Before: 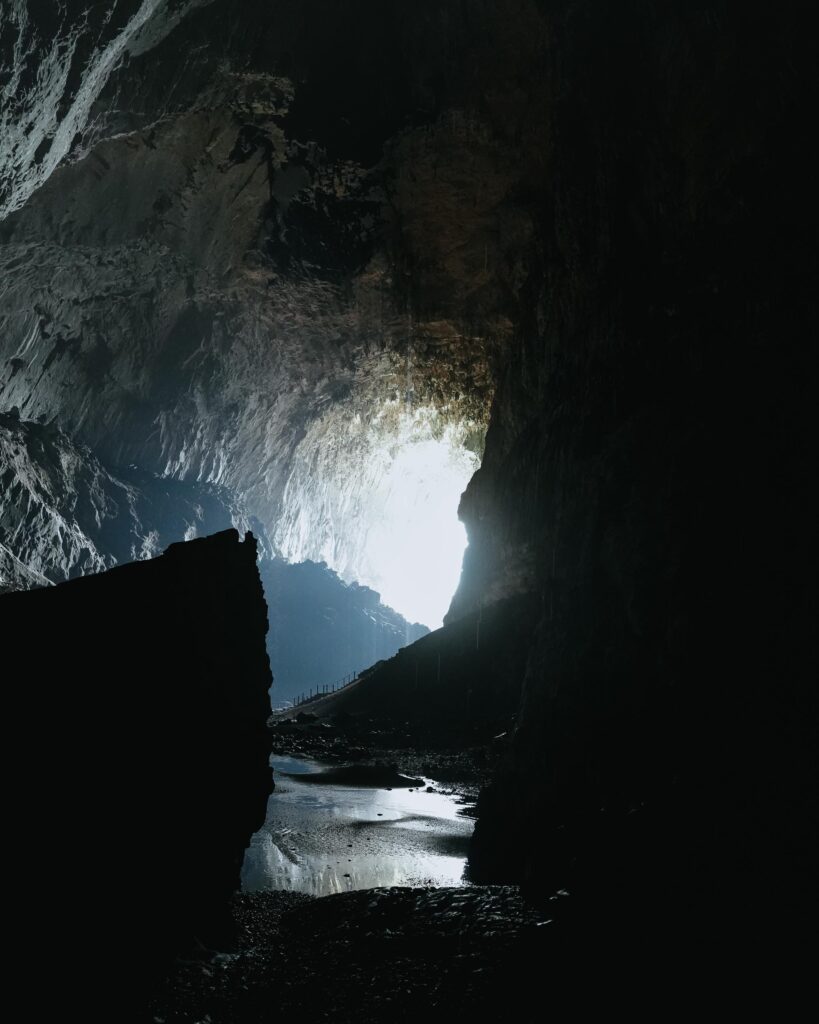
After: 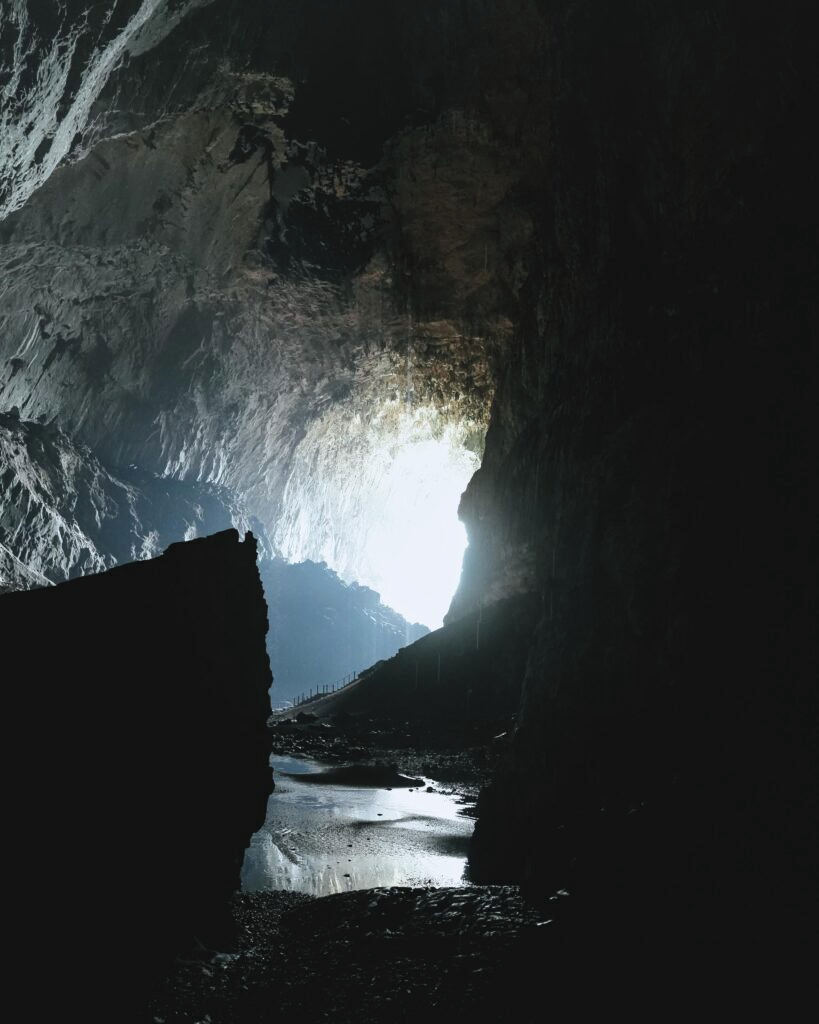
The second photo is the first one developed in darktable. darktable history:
contrast brightness saturation: contrast 0.141, brightness 0.213
